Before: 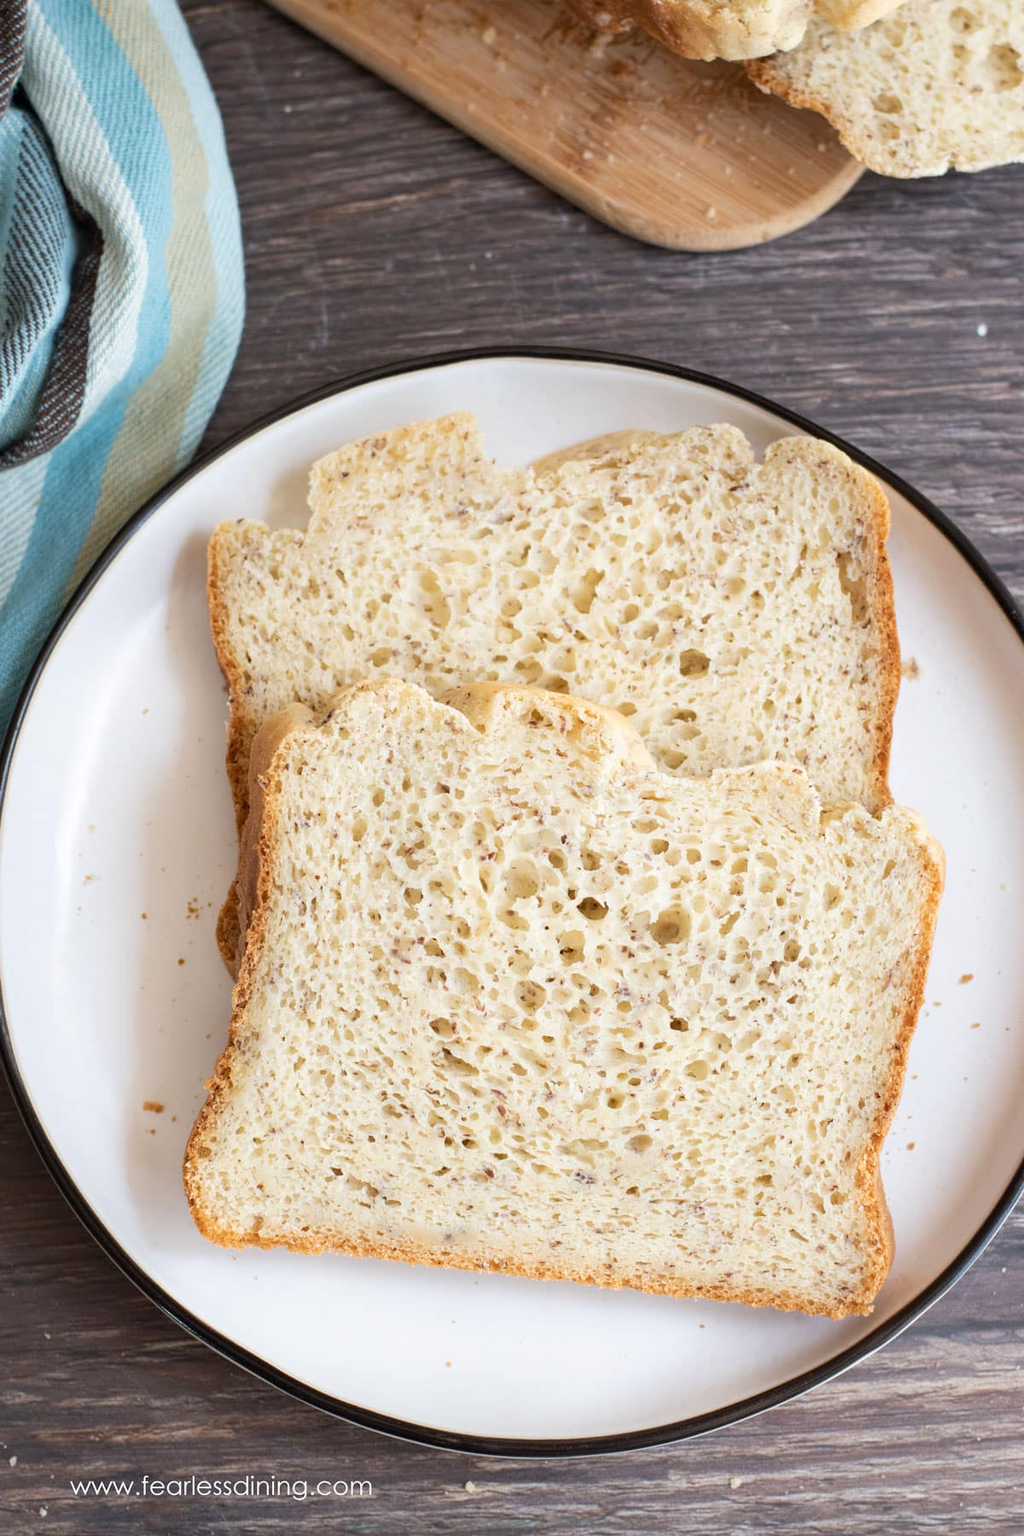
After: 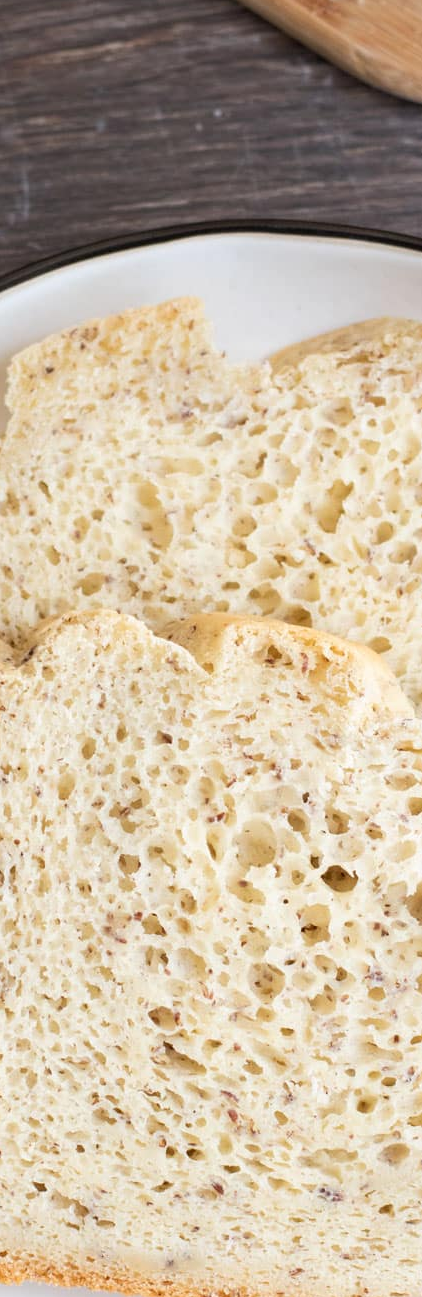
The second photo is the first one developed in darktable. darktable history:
crop and rotate: left 29.586%, top 10.345%, right 35.179%, bottom 17.58%
